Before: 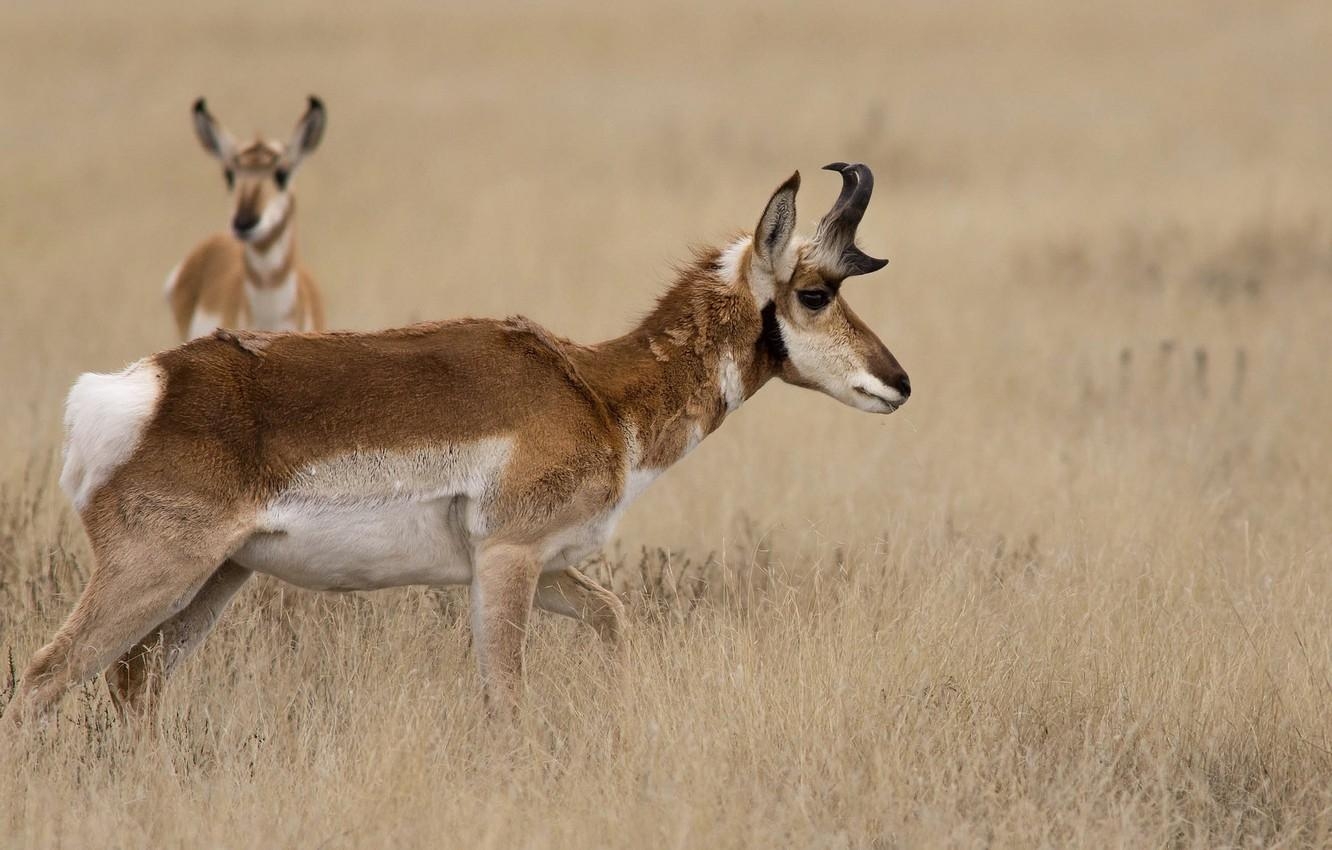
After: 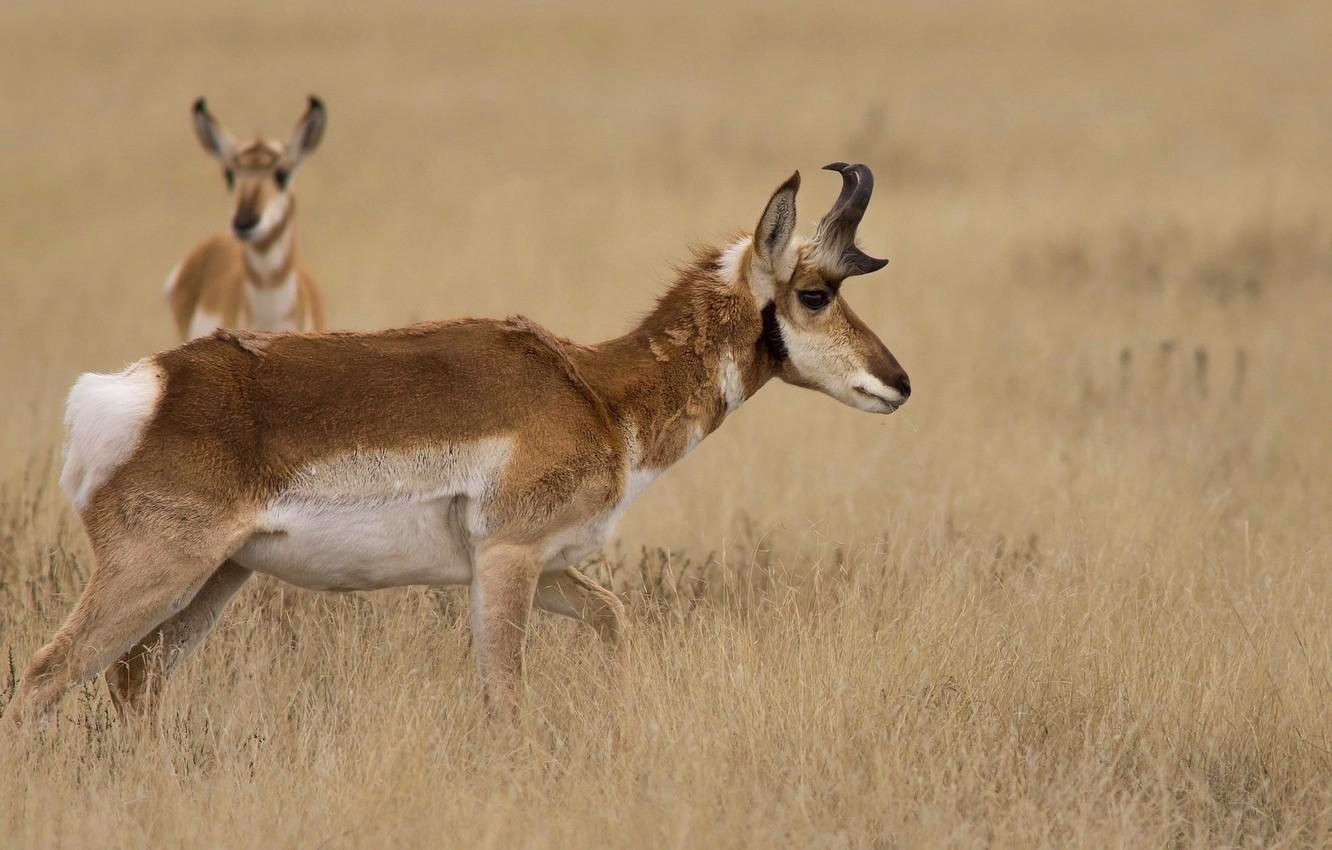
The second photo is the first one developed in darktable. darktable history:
shadows and highlights: on, module defaults
velvia: on, module defaults
